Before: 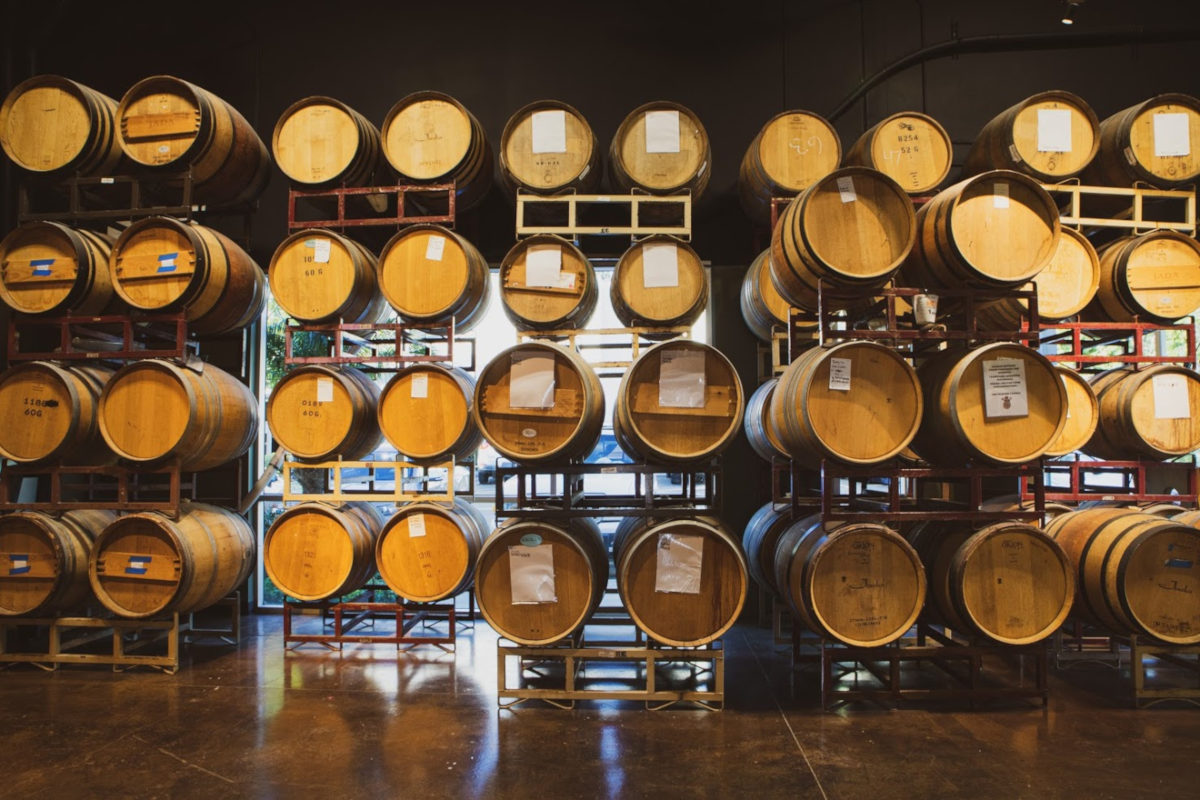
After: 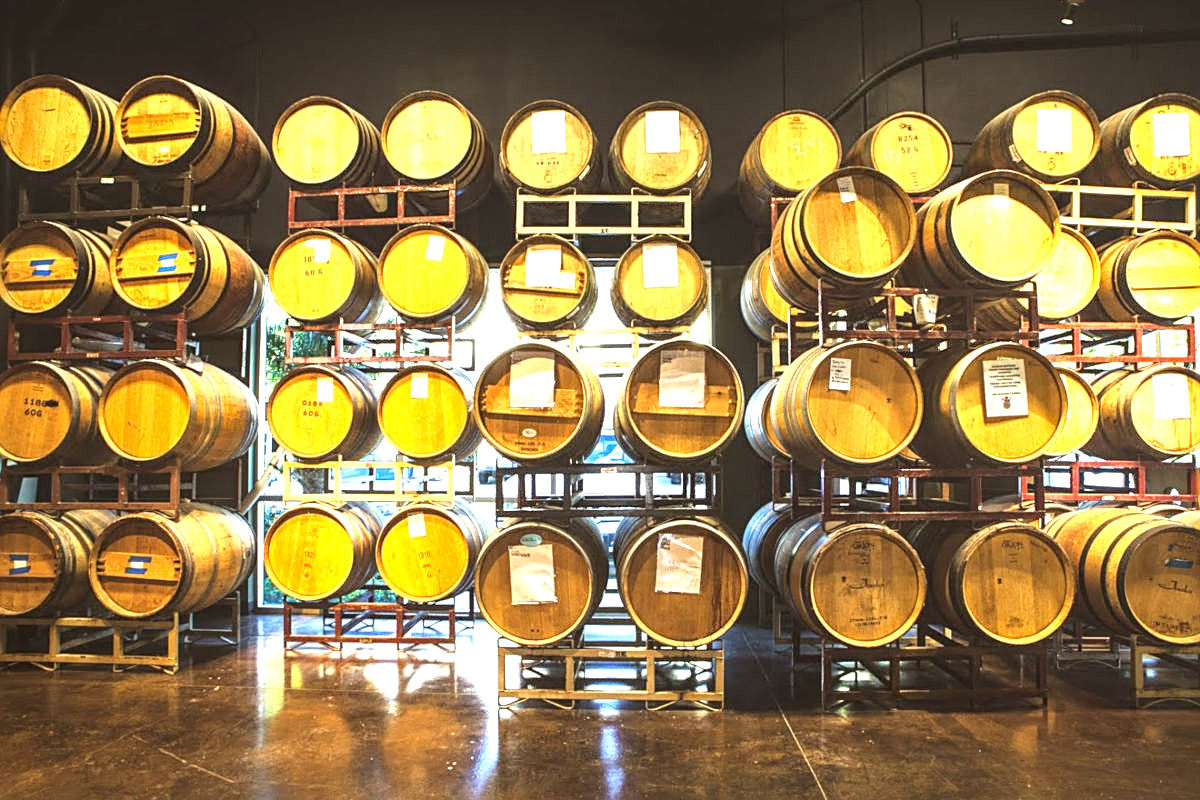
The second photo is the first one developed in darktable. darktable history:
tone equalizer: -8 EV -0.385 EV, -7 EV -0.41 EV, -6 EV -0.324 EV, -5 EV -0.187 EV, -3 EV 0.209 EV, -2 EV 0.353 EV, -1 EV 0.408 EV, +0 EV 0.429 EV, mask exposure compensation -0.494 EV
local contrast: on, module defaults
sharpen: on, module defaults
color correction: highlights a* -4.35, highlights b* 6.69
exposure: exposure 1.21 EV, compensate highlight preservation false
